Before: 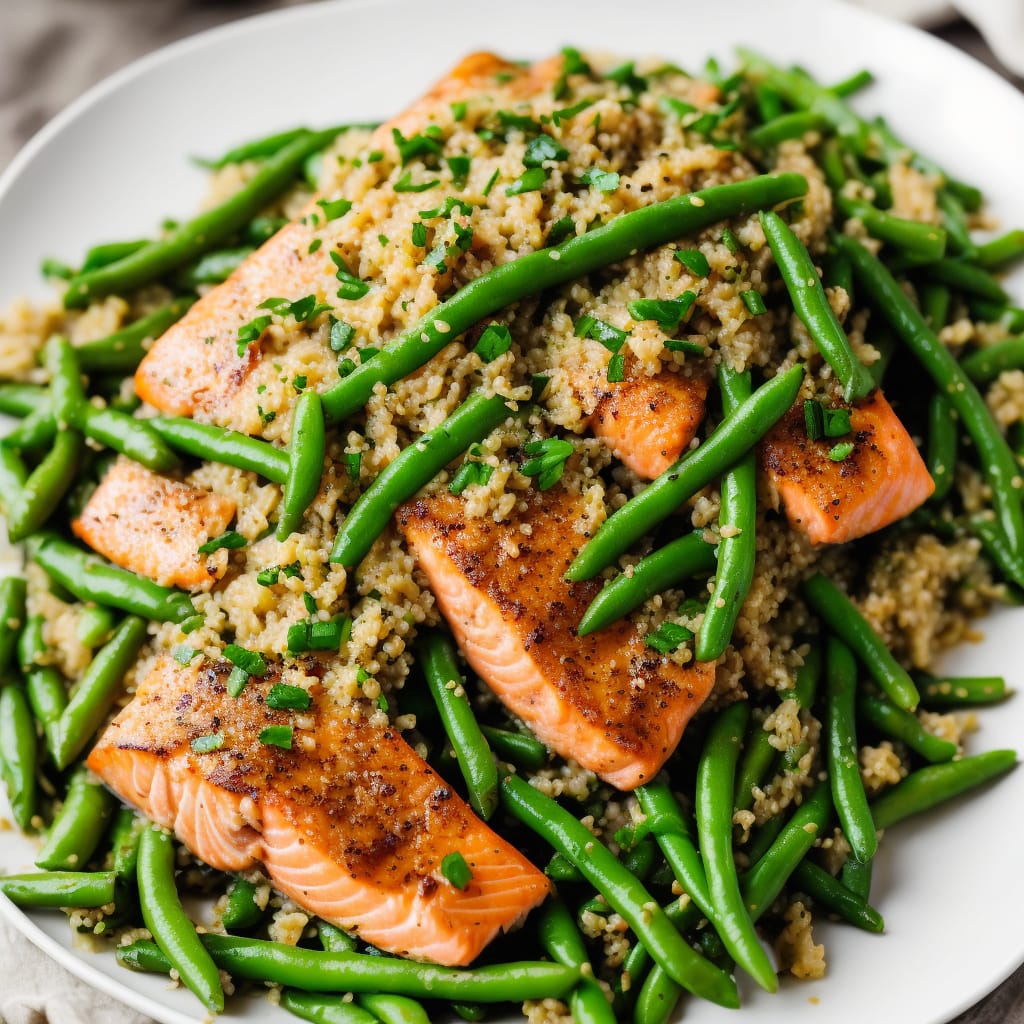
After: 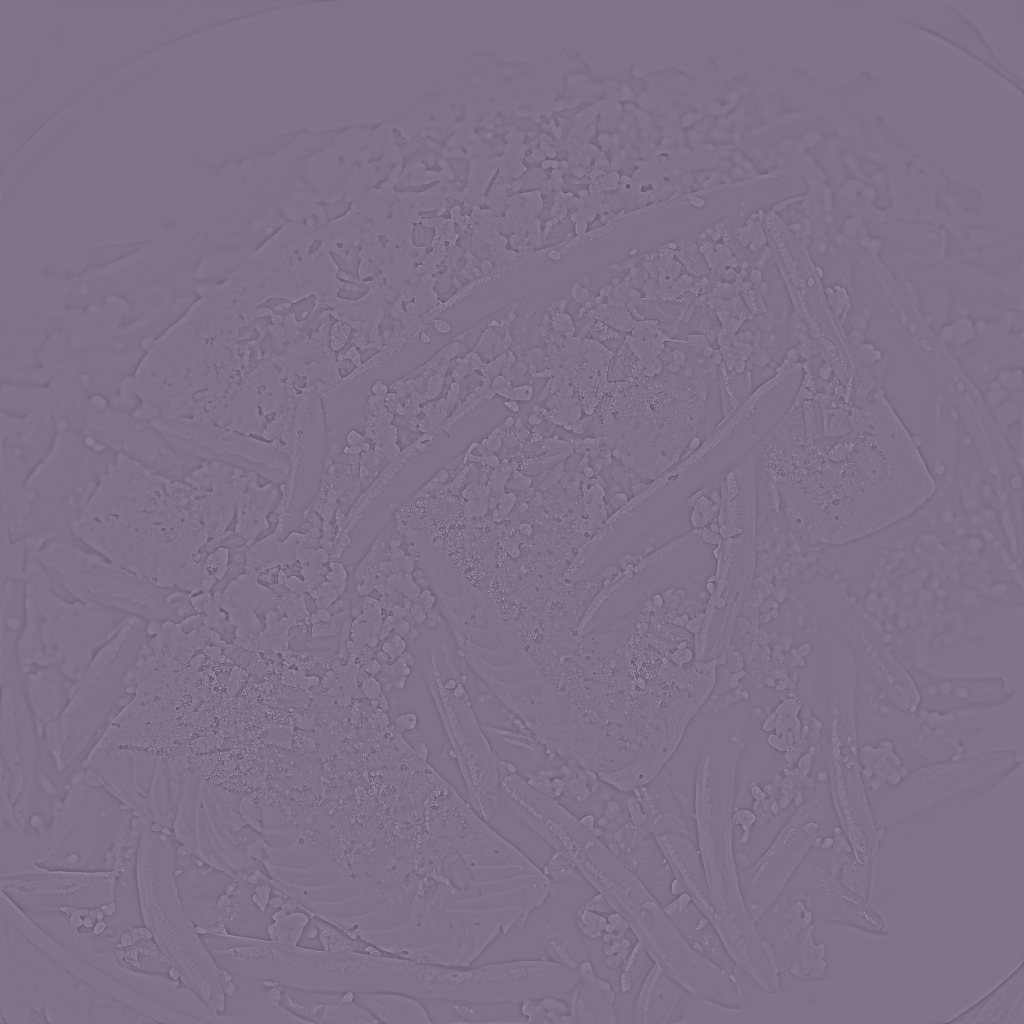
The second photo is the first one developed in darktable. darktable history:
highpass: sharpness 5.84%, contrast boost 8.44%
color correction: highlights a* 15.46, highlights b* -20.56
